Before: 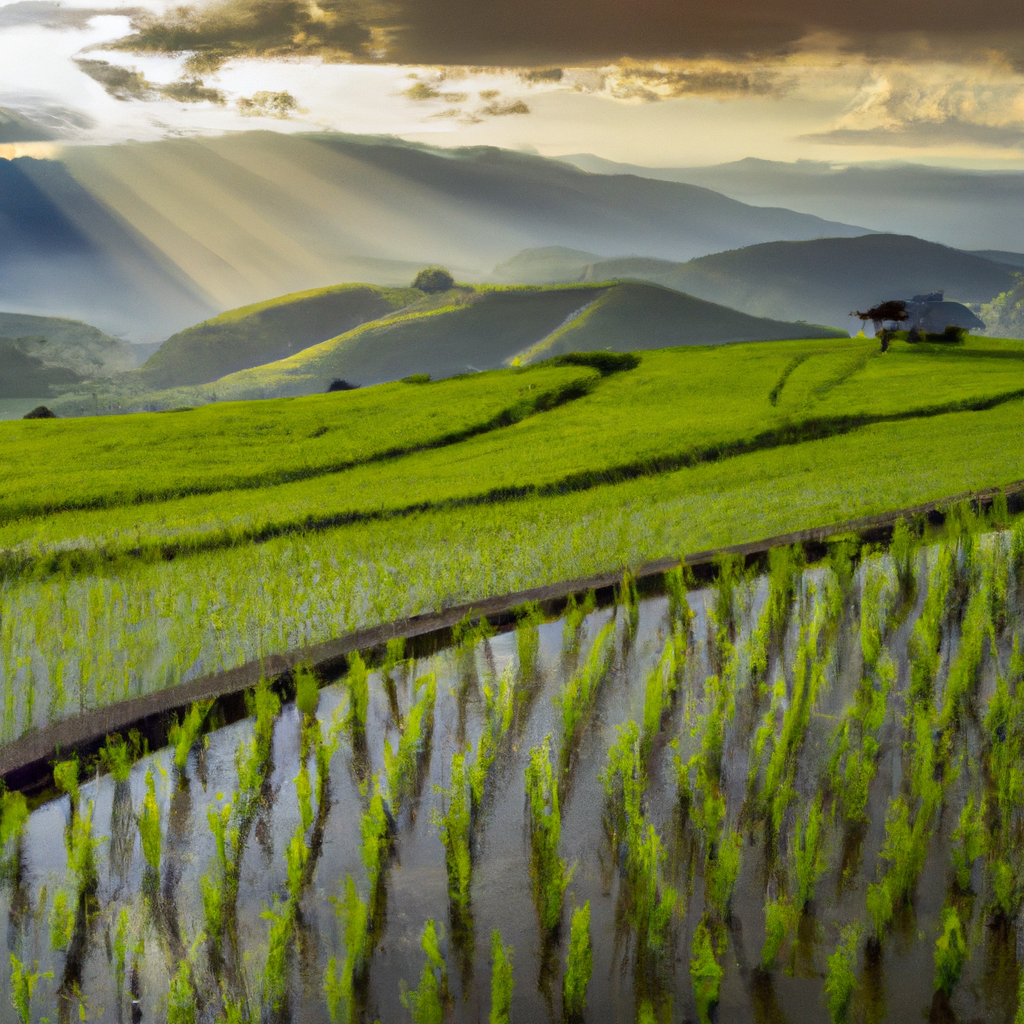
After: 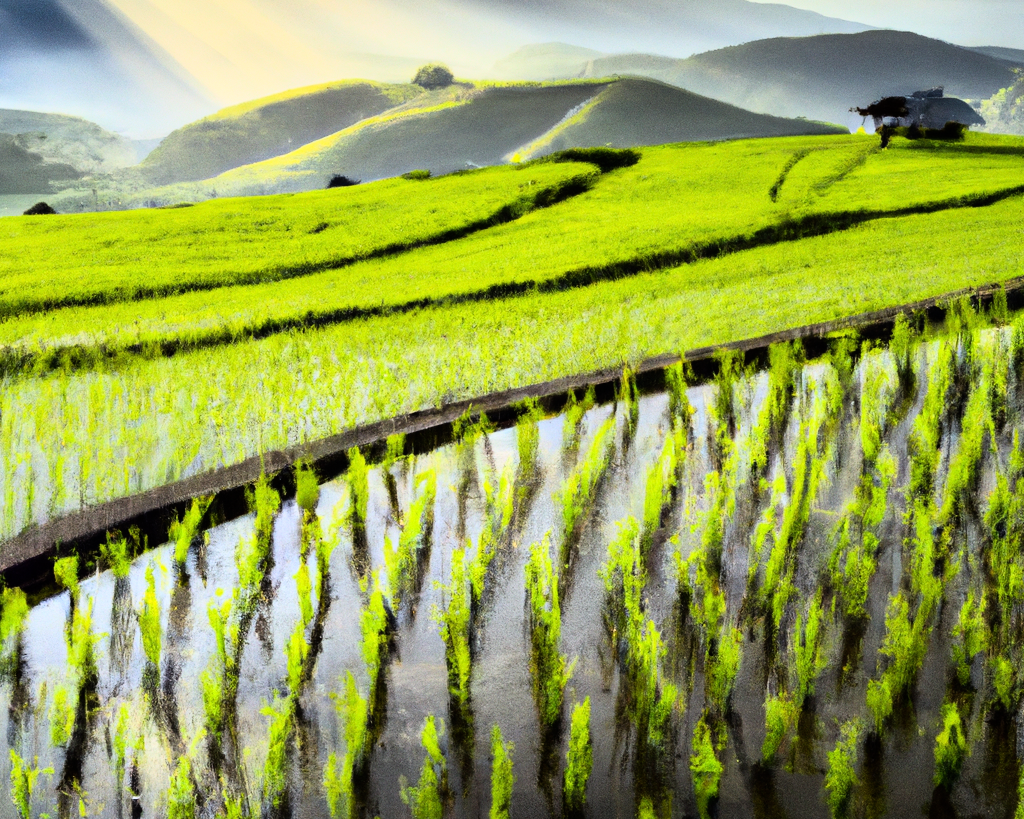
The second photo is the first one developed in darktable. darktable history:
crop and rotate: top 19.998%
rgb curve: curves: ch0 [(0, 0) (0.21, 0.15) (0.24, 0.21) (0.5, 0.75) (0.75, 0.96) (0.89, 0.99) (1, 1)]; ch1 [(0, 0.02) (0.21, 0.13) (0.25, 0.2) (0.5, 0.67) (0.75, 0.9) (0.89, 0.97) (1, 1)]; ch2 [(0, 0.02) (0.21, 0.13) (0.25, 0.2) (0.5, 0.67) (0.75, 0.9) (0.89, 0.97) (1, 1)], compensate middle gray true
